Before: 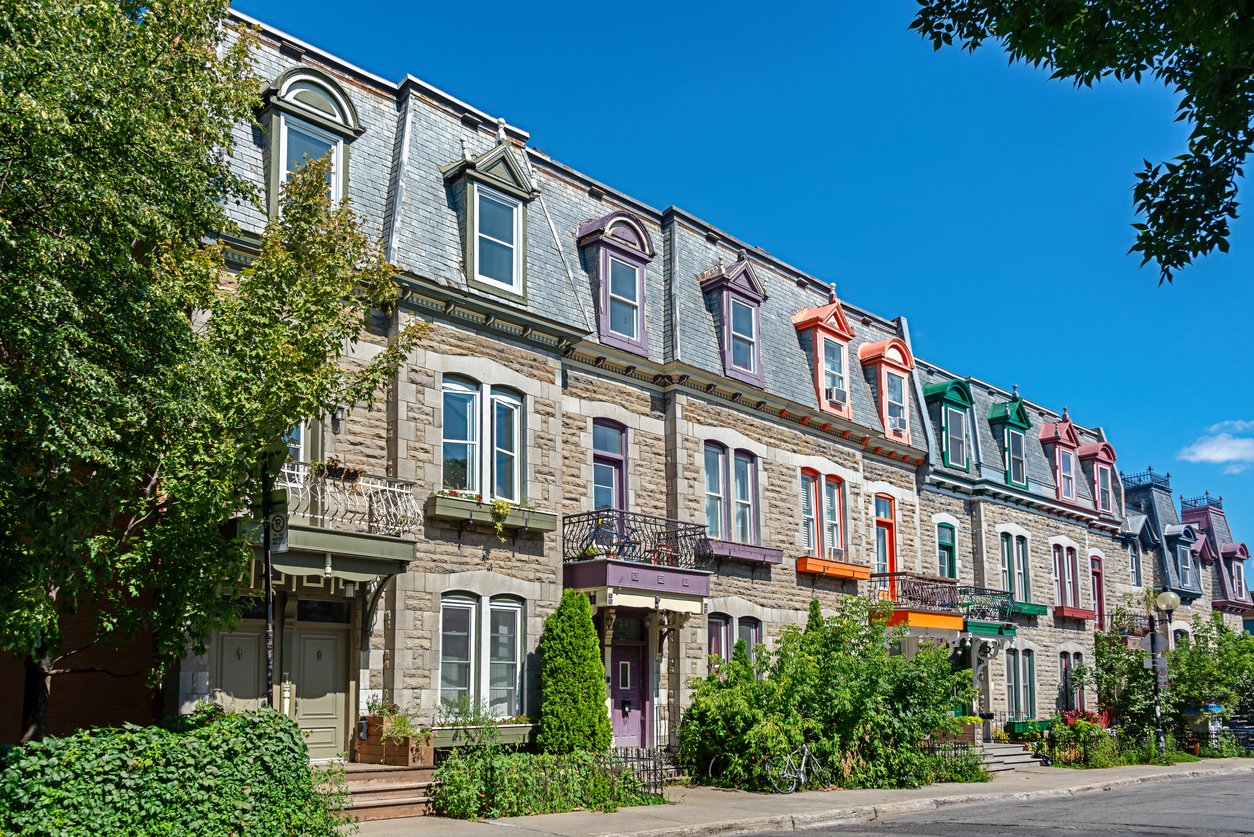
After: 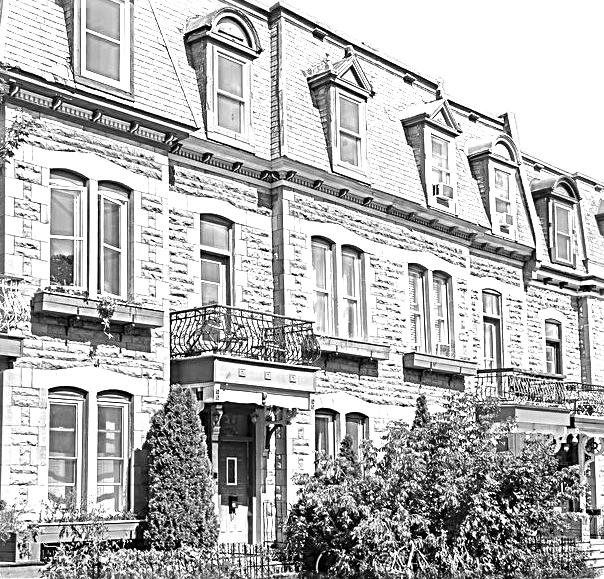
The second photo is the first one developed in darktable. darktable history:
sharpen: radius 3.098
crop: left 31.417%, top 24.433%, right 20.389%, bottom 6.279%
color calibration: output gray [0.246, 0.254, 0.501, 0], illuminant custom, x 0.434, y 0.394, temperature 3070.8 K
exposure: black level correction 0, exposure 1.105 EV, compensate exposure bias true, compensate highlight preservation false
